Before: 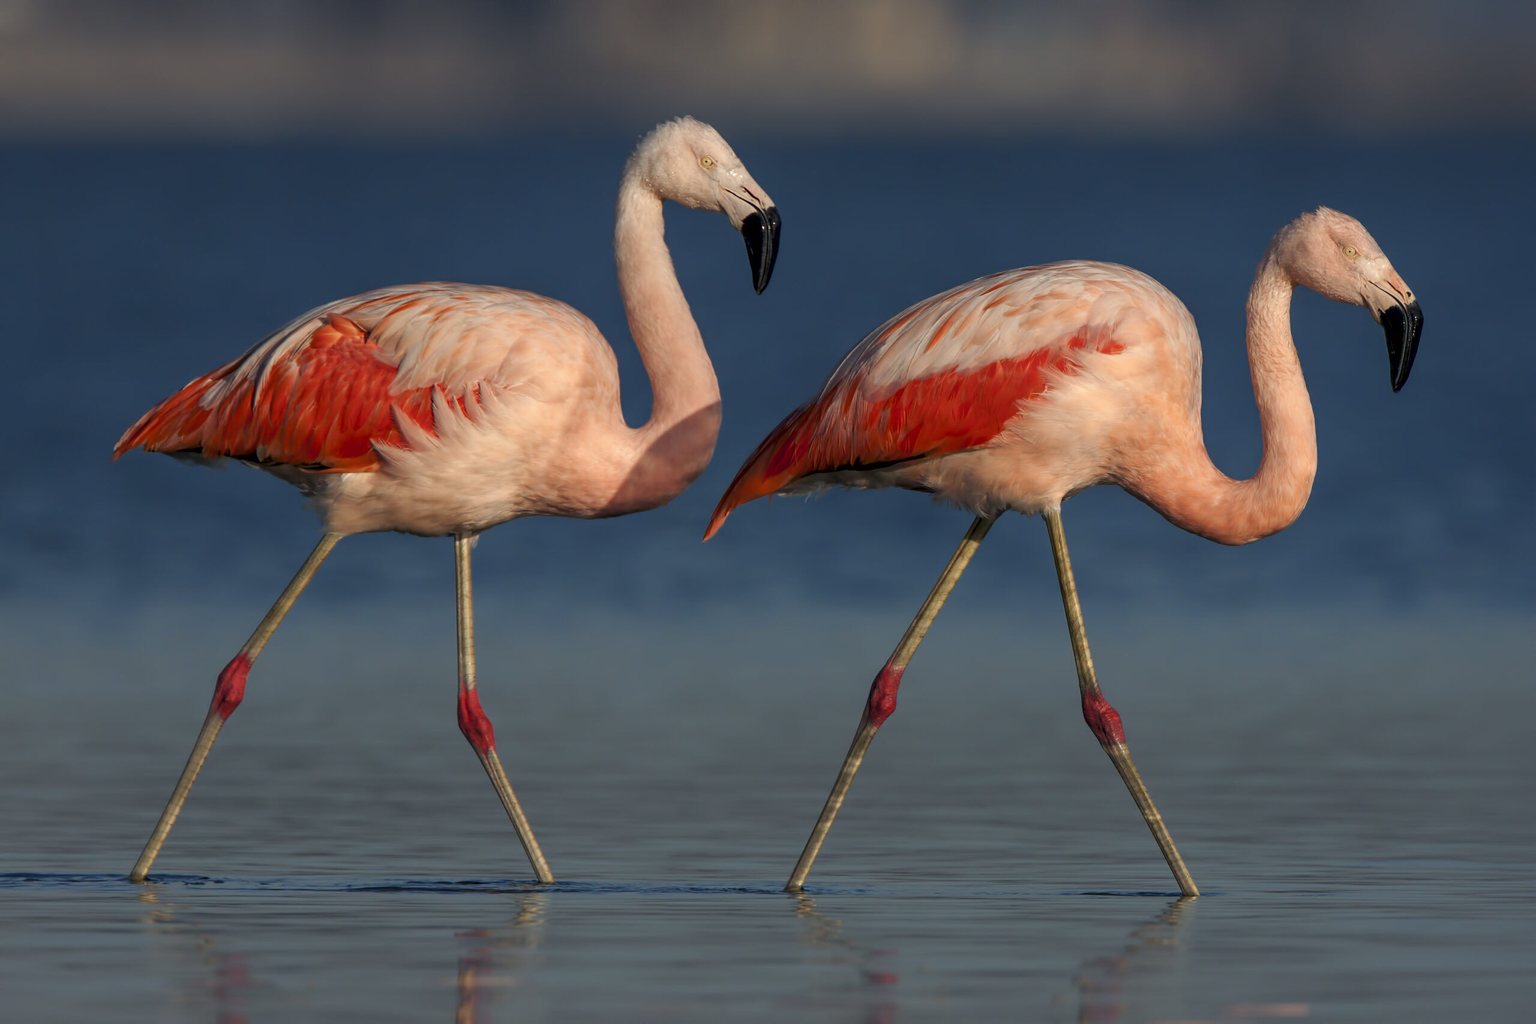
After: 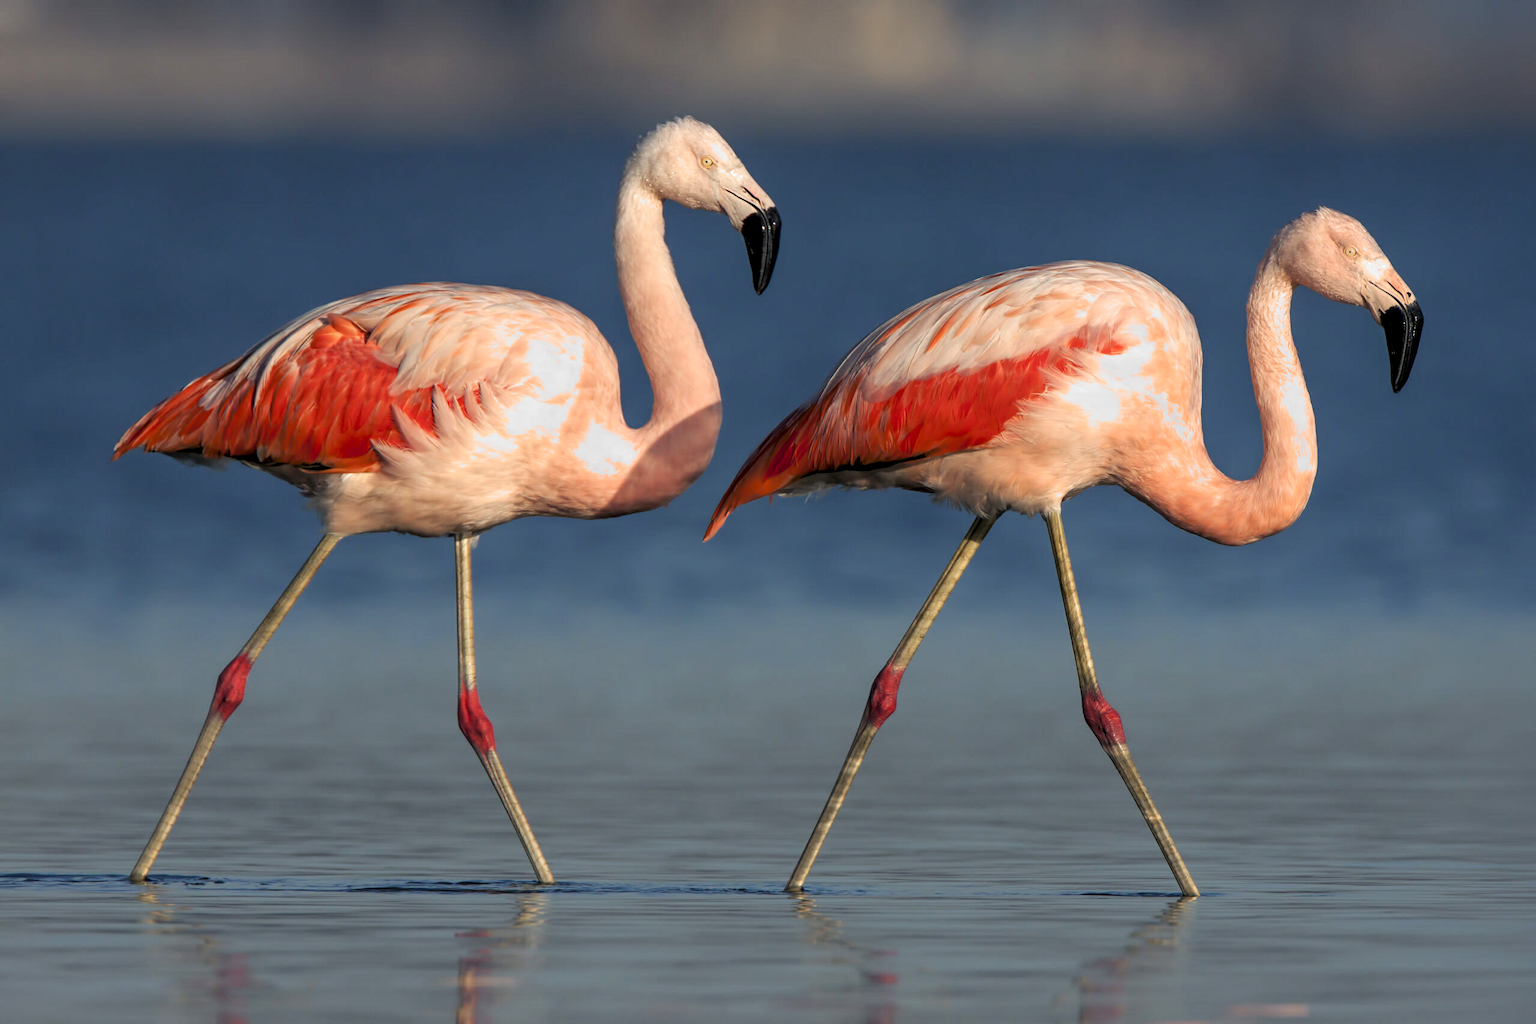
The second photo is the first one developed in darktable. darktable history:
exposure: exposure 0.6 EV, compensate highlight preservation false
filmic rgb: middle gray luminance 18.42%, black relative exposure -11.45 EV, white relative exposure 2.55 EV, threshold 6 EV, target black luminance 0%, hardness 8.41, latitude 99%, contrast 1.084, shadows ↔ highlights balance 0.505%, add noise in highlights 0, preserve chrominance max RGB, color science v3 (2019), use custom middle-gray values true, iterations of high-quality reconstruction 0, contrast in highlights soft, enable highlight reconstruction true
